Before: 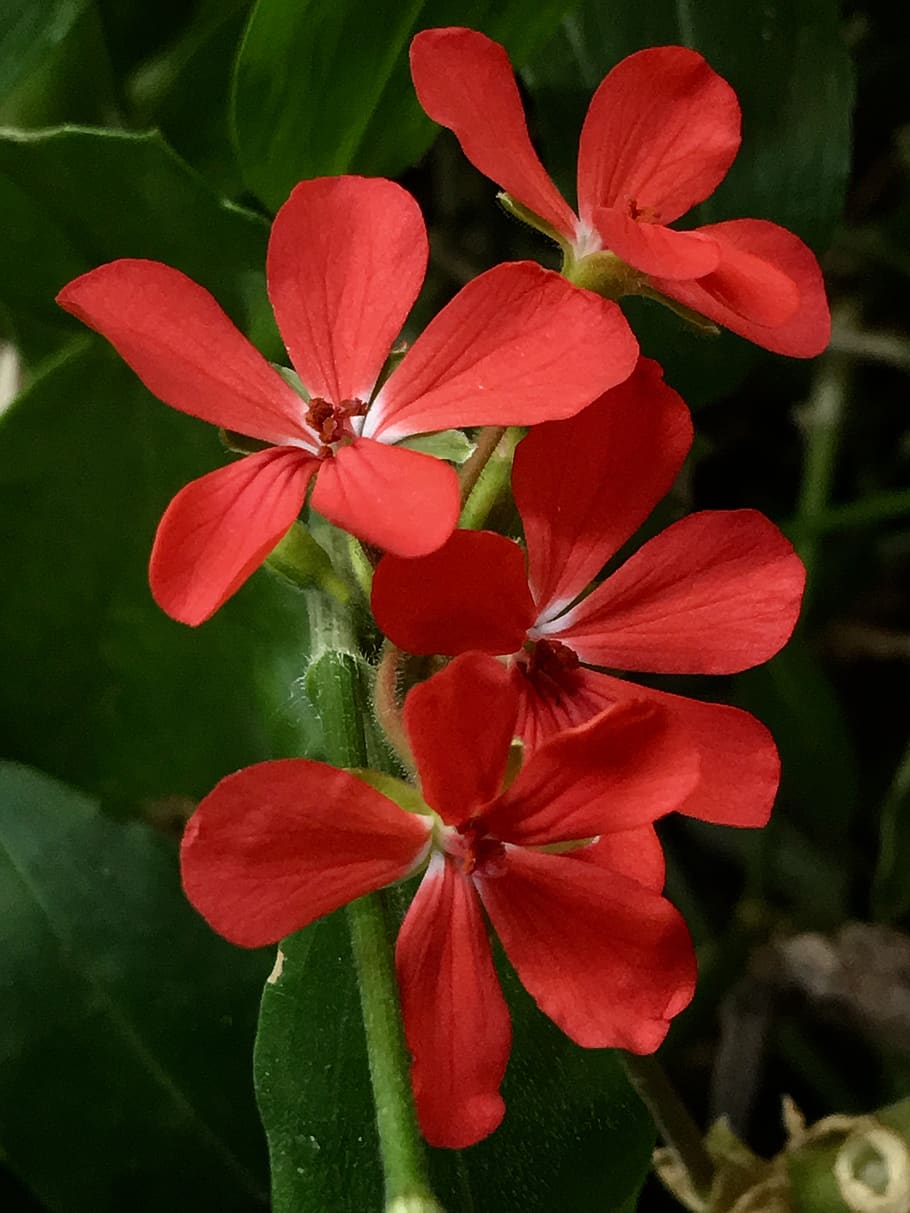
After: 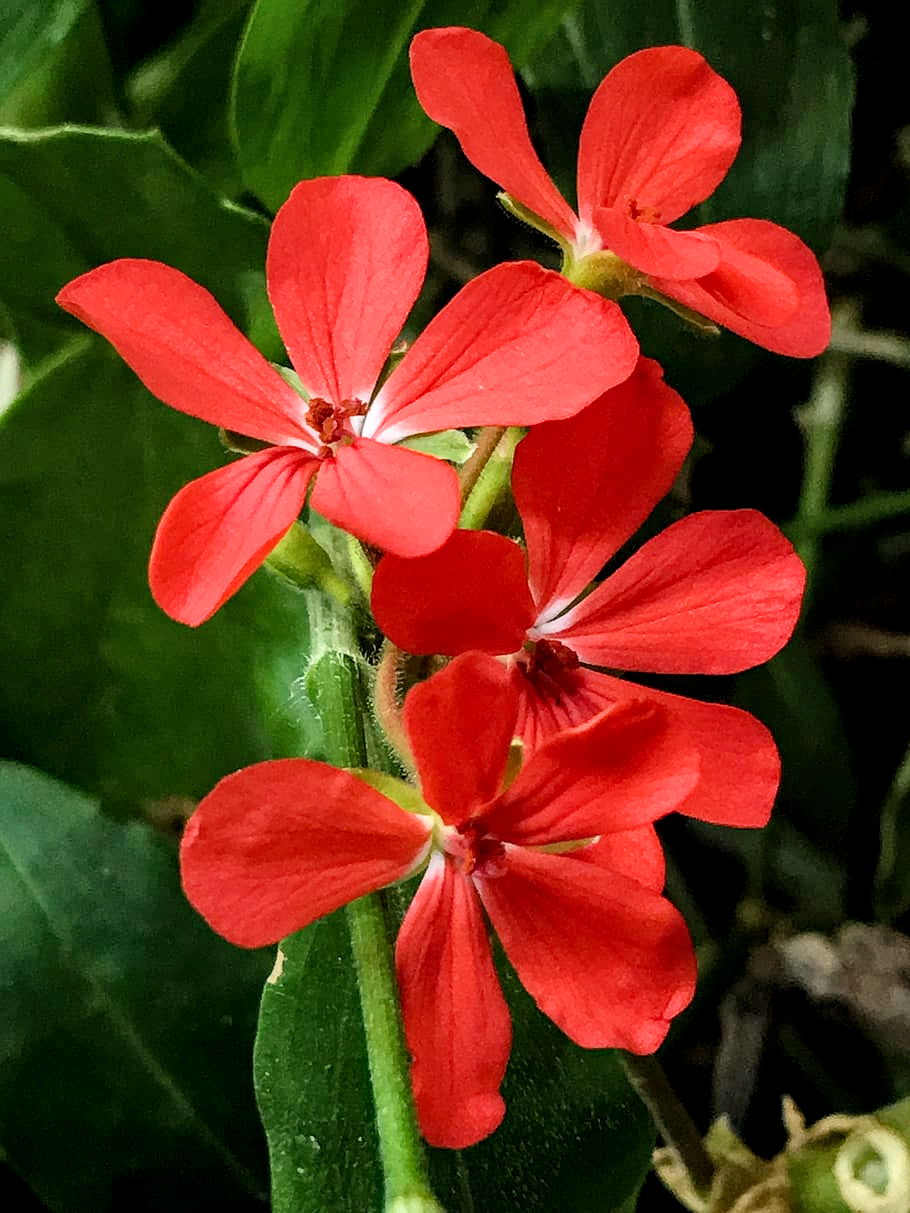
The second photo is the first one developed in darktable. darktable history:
filmic rgb: black relative exposure -7.65 EV, white relative exposure 4.56 EV, hardness 3.61, color science v6 (2022)
haze removal: compatibility mode true, adaptive false
exposure: black level correction 0, exposure 1.2 EV, compensate exposure bias true, compensate highlight preservation false
local contrast: on, module defaults
